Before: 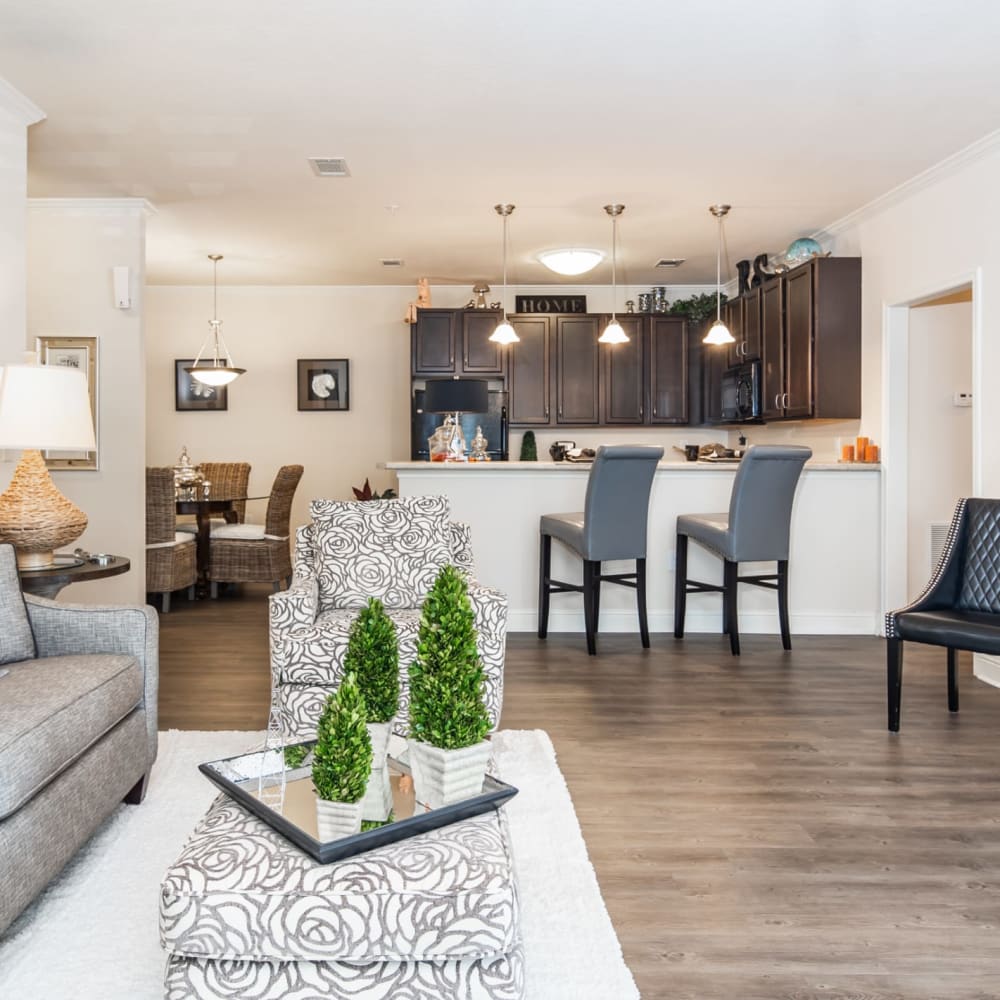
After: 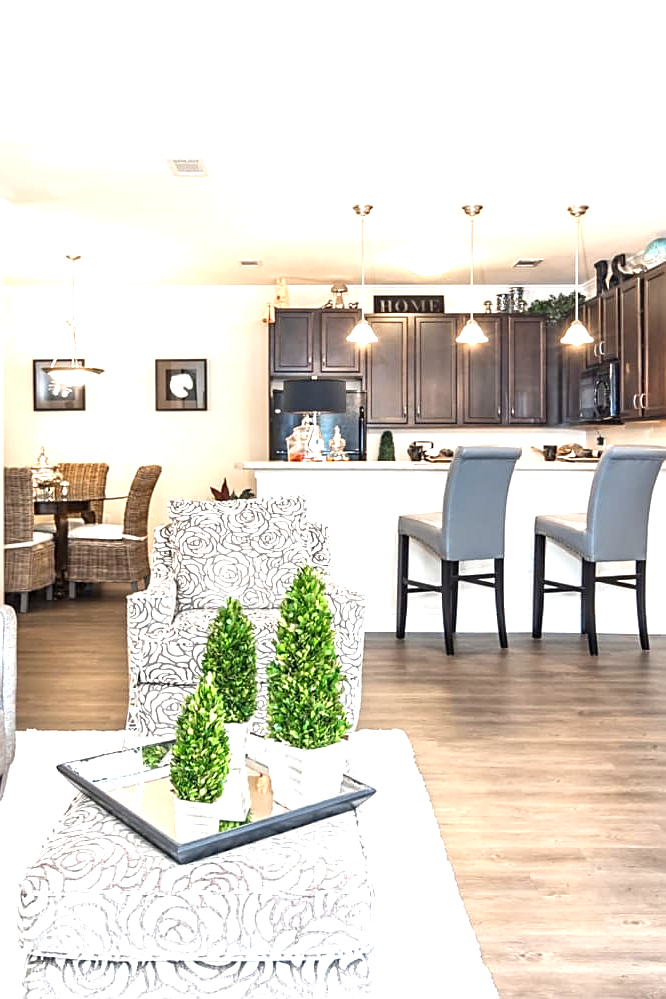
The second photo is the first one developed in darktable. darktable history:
crop and rotate: left 14.292%, right 19.041%
exposure: black level correction 0, exposure 1.1 EV, compensate highlight preservation false
sharpen: on, module defaults
